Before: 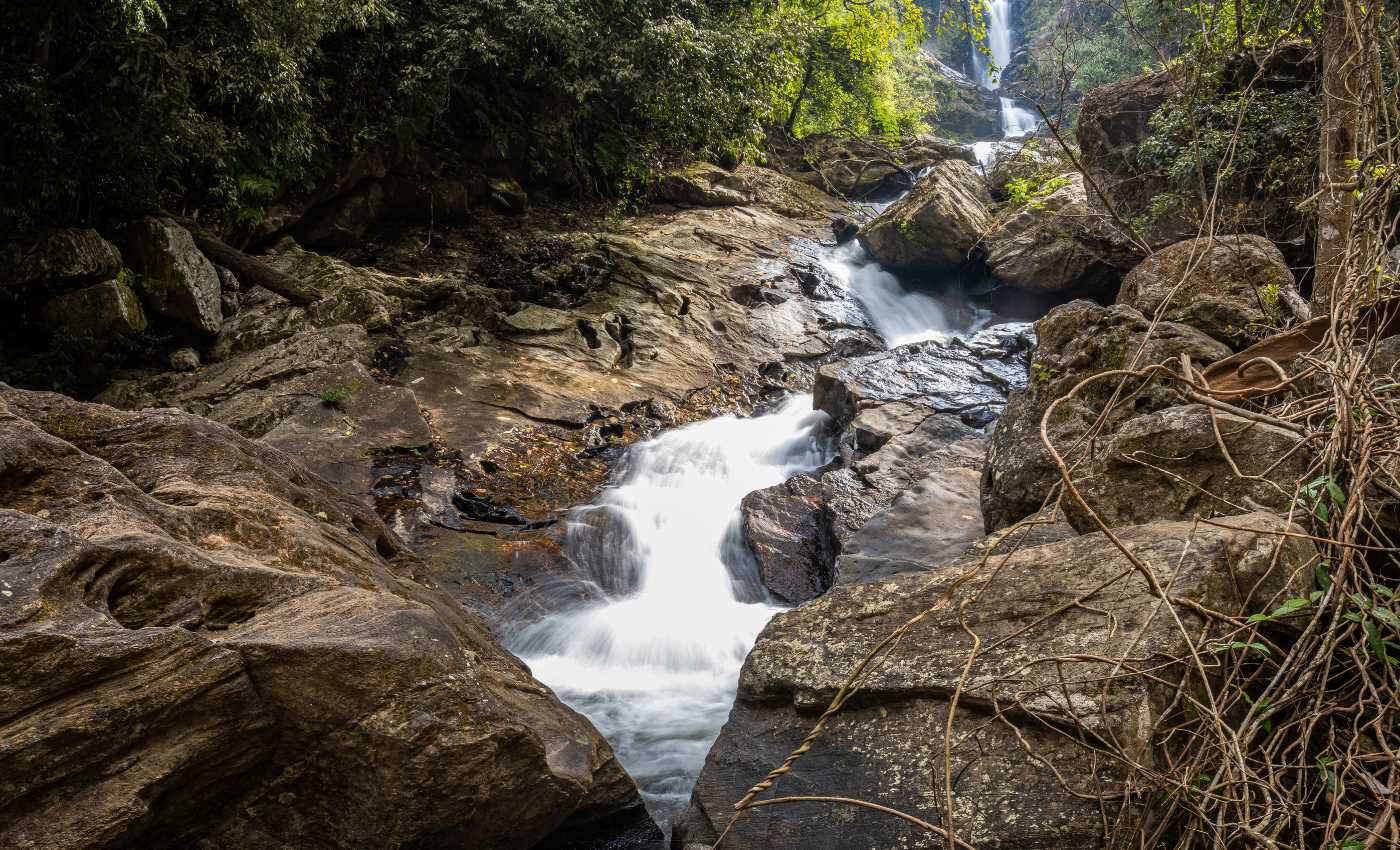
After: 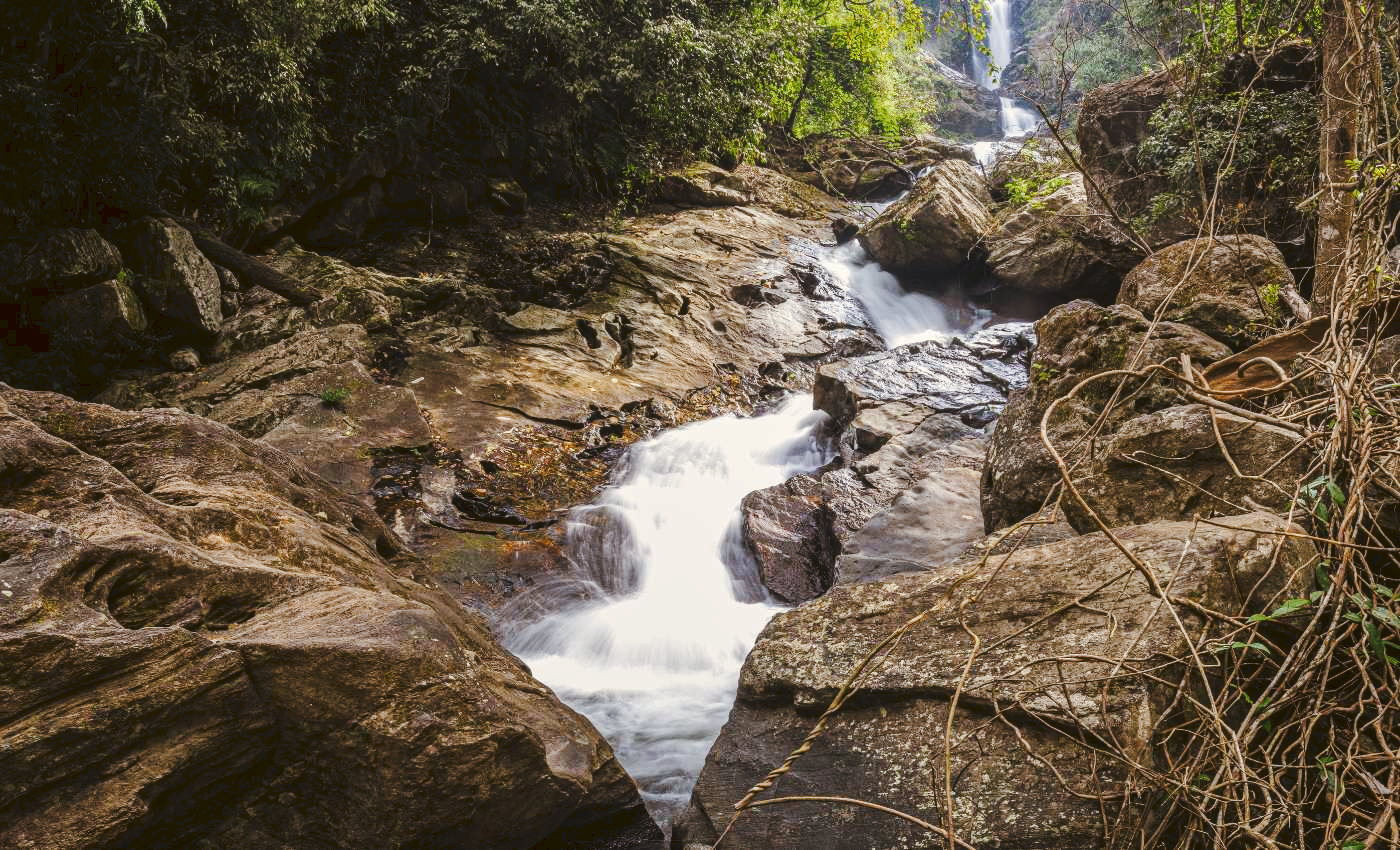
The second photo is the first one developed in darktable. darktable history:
tone curve: curves: ch0 [(0, 0) (0.003, 0.06) (0.011, 0.071) (0.025, 0.085) (0.044, 0.104) (0.069, 0.123) (0.1, 0.146) (0.136, 0.167) (0.177, 0.205) (0.224, 0.248) (0.277, 0.309) (0.335, 0.384) (0.399, 0.467) (0.468, 0.553) (0.543, 0.633) (0.623, 0.698) (0.709, 0.769) (0.801, 0.841) (0.898, 0.912) (1, 1)], preserve colors none
color look up table: target L [94.46, 89.08, 89.27, 86.03, 74.41, 65.79, 67.59, 58.86, 51.73, 43.98, 42.05, 29.84, 3.159, 200.52, 85.51, 80.22, 71.7, 64.44, 59.32, 53.44, 50.28, 51.66, 48.58, 46.18, 40.39, 34.24, 8.98, 97.91, 82.41, 71.37, 67.07, 57.31, 67.86, 49.38, 49.78, 40.86, 35.93, 42.02, 32.42, 34.98, 18.69, 19.16, 6.185, 80.17, 77.14, 72.91, 62.49, 53.46, 31.86], target a [-10.58, -36.25, -32.9, -58.53, -15.26, -22.18, -47.4, -60.54, -7.648, -29.55, -33.21, -16.22, -4.47, 0, -5.379, 21.14, 21.4, 53.12, 54.27, 42.09, 17.98, 59.02, 71.2, 30.91, 20.88, 52.24, 17.09, 0.373, 28.71, 8.068, 1.431, 74.5, 49.37, 23.35, 60.64, 20.68, 43.06, 56.93, 2.938, 39.06, 19.55, 39.59, 3.461, 1.52, -45.3, -26.07, -20.05, -13.19, -20.59], target b [34.44, 56.08, 19.27, 25.43, 28.18, 62.62, 6.171, 51.36, 13.44, 43.8, 18.34, 42.13, 4.919, 0, 70.61, 20.16, 49.05, 22.43, 65.4, 55.08, 53.83, 7.646, 66.66, 6.32, 38.1, 42.21, 14.96, 5.147, -17.62, -32.53, 1.602, -20.94, -39.44, -18.79, -27.38, -55.4, -5.828, -48.33, 3.556, -65.9, 7.71, -30.71, -12.17, -16.08, -12.53, -32.31, -7.446, -34.76, -3.203], num patches 49
